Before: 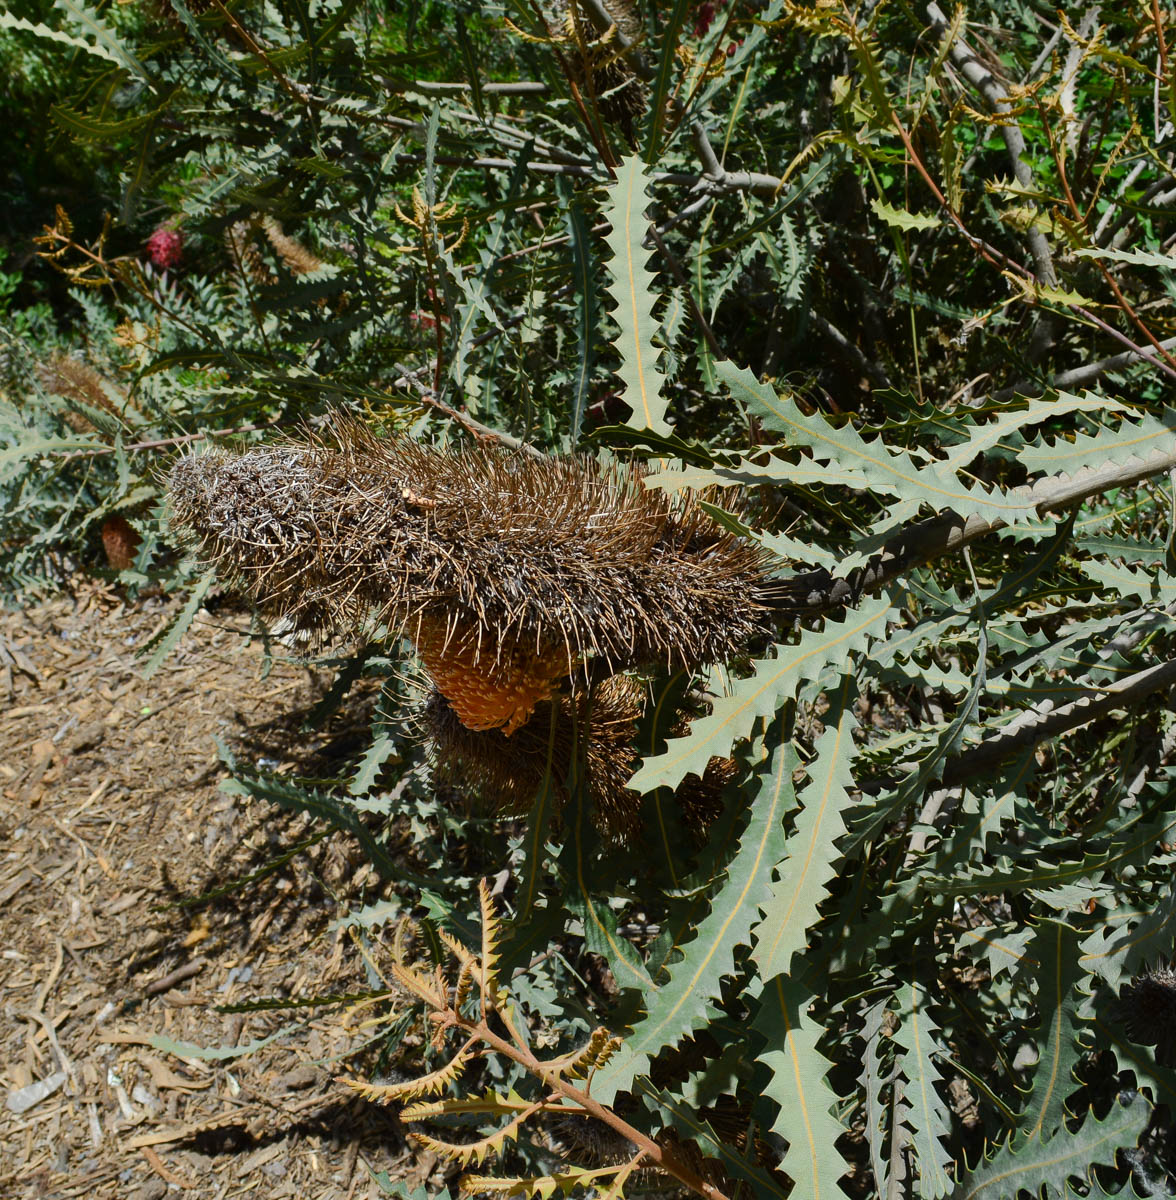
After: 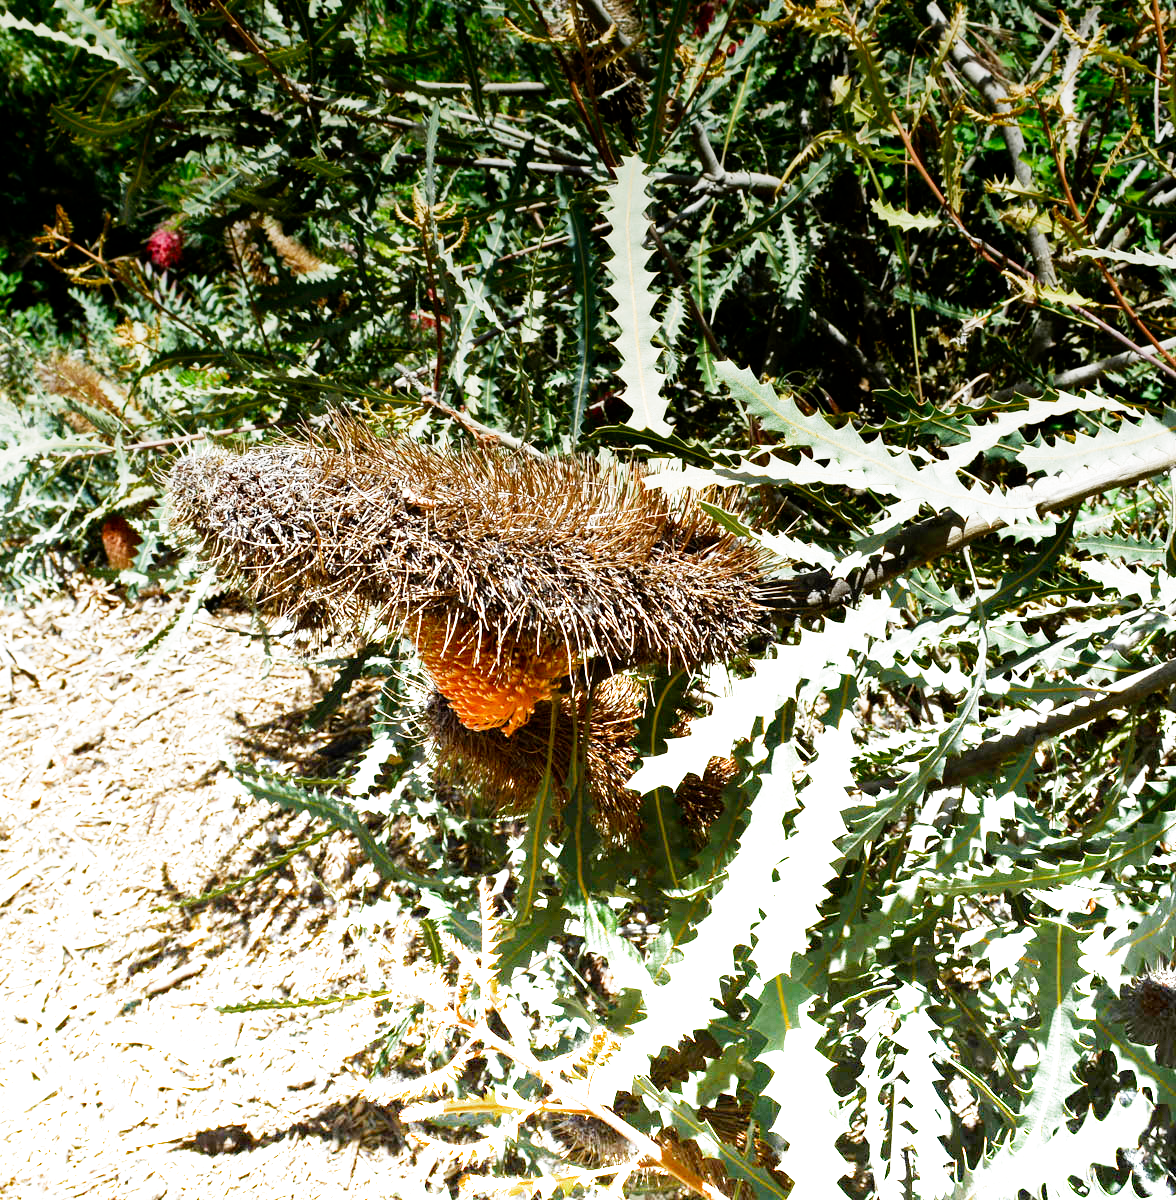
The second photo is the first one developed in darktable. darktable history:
filmic rgb: middle gray luminance 12.74%, black relative exposure -10.13 EV, white relative exposure 3.47 EV, threshold 6 EV, target black luminance 0%, hardness 5.74, latitude 44.69%, contrast 1.221, highlights saturation mix 5%, shadows ↔ highlights balance 26.78%, add noise in highlights 0, preserve chrominance no, color science v3 (2019), use custom middle-gray values true, iterations of high-quality reconstruction 0, contrast in highlights soft, enable highlight reconstruction true
graduated density: density -3.9 EV
